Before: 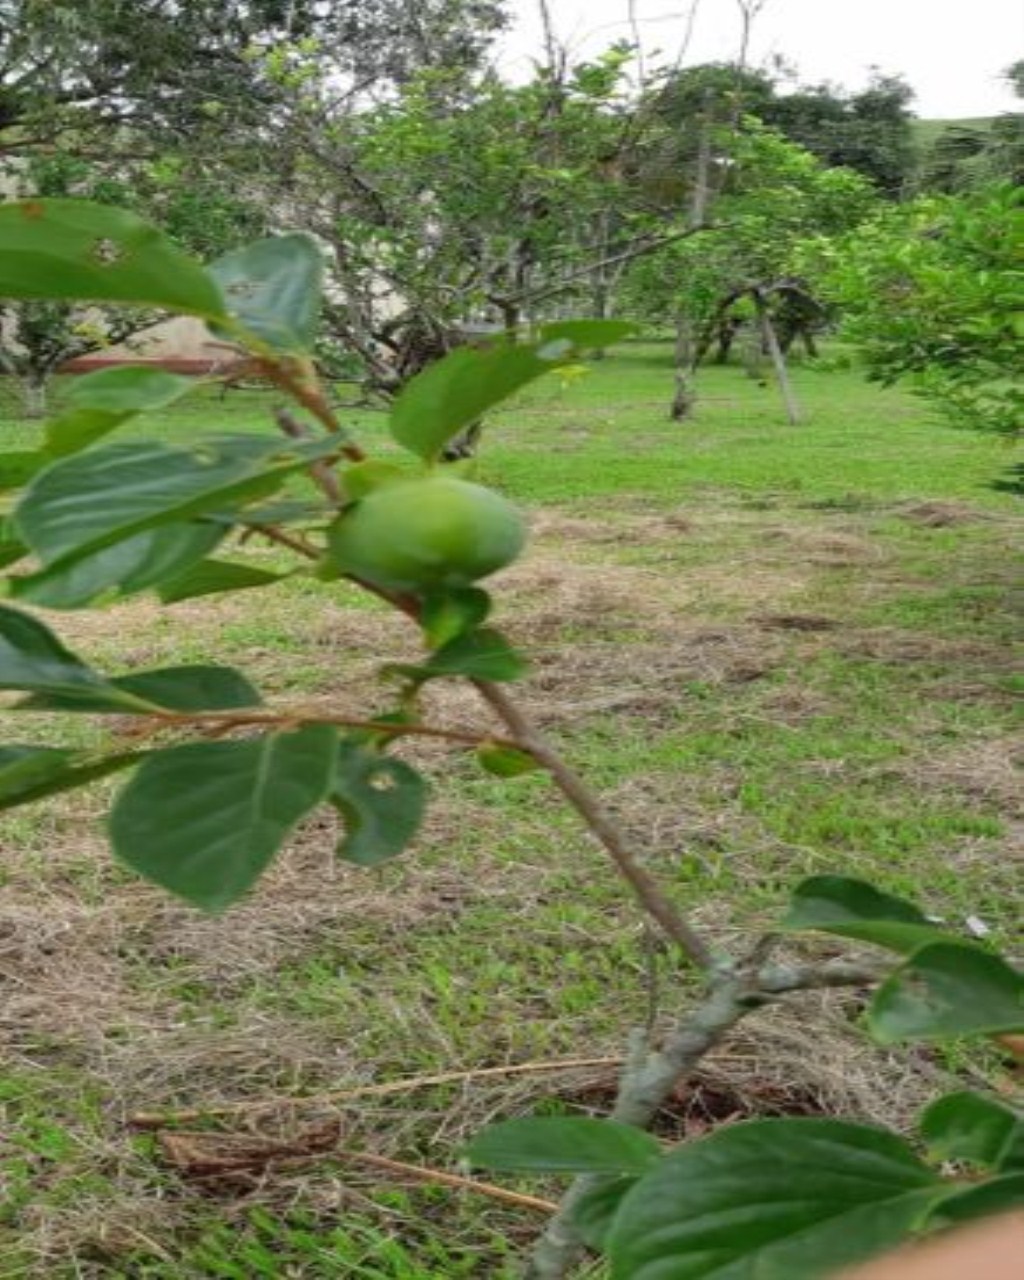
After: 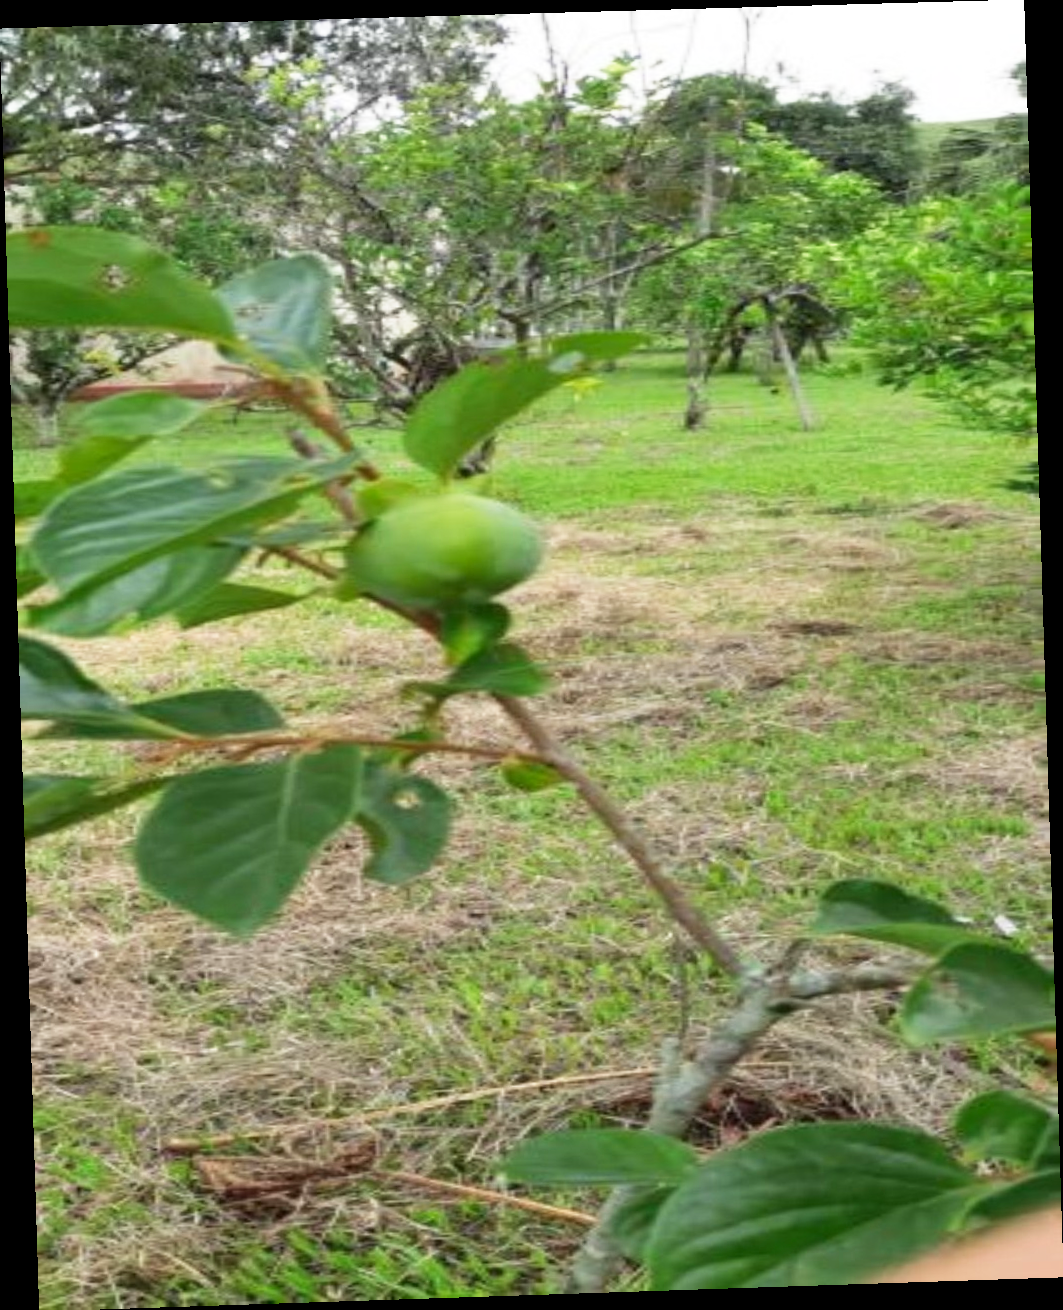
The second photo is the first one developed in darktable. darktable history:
rotate and perspective: rotation -1.77°, lens shift (horizontal) 0.004, automatic cropping off
base curve: curves: ch0 [(0, 0) (0.579, 0.807) (1, 1)], preserve colors none
